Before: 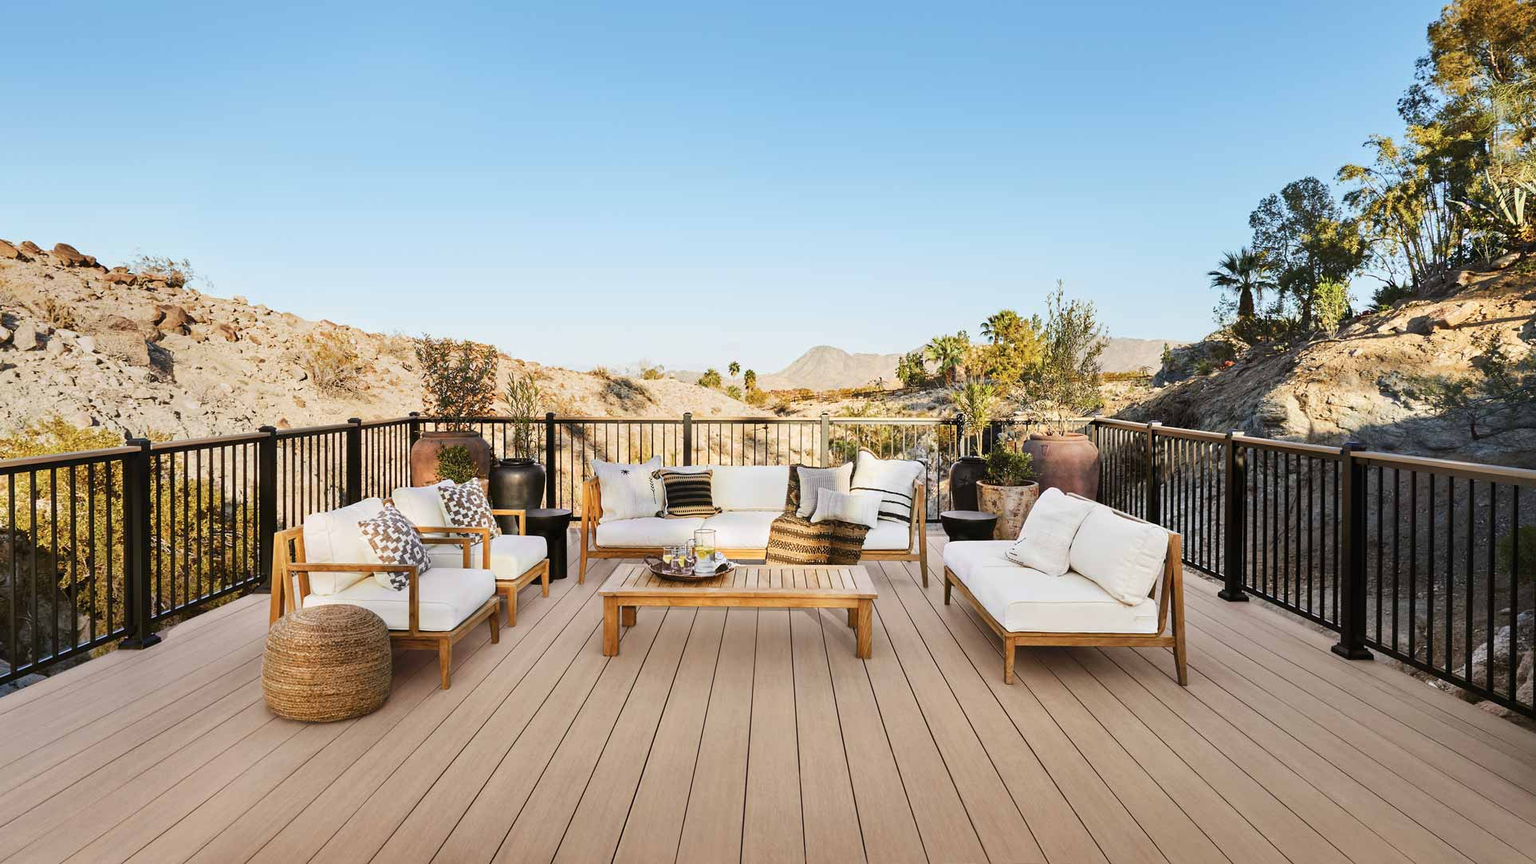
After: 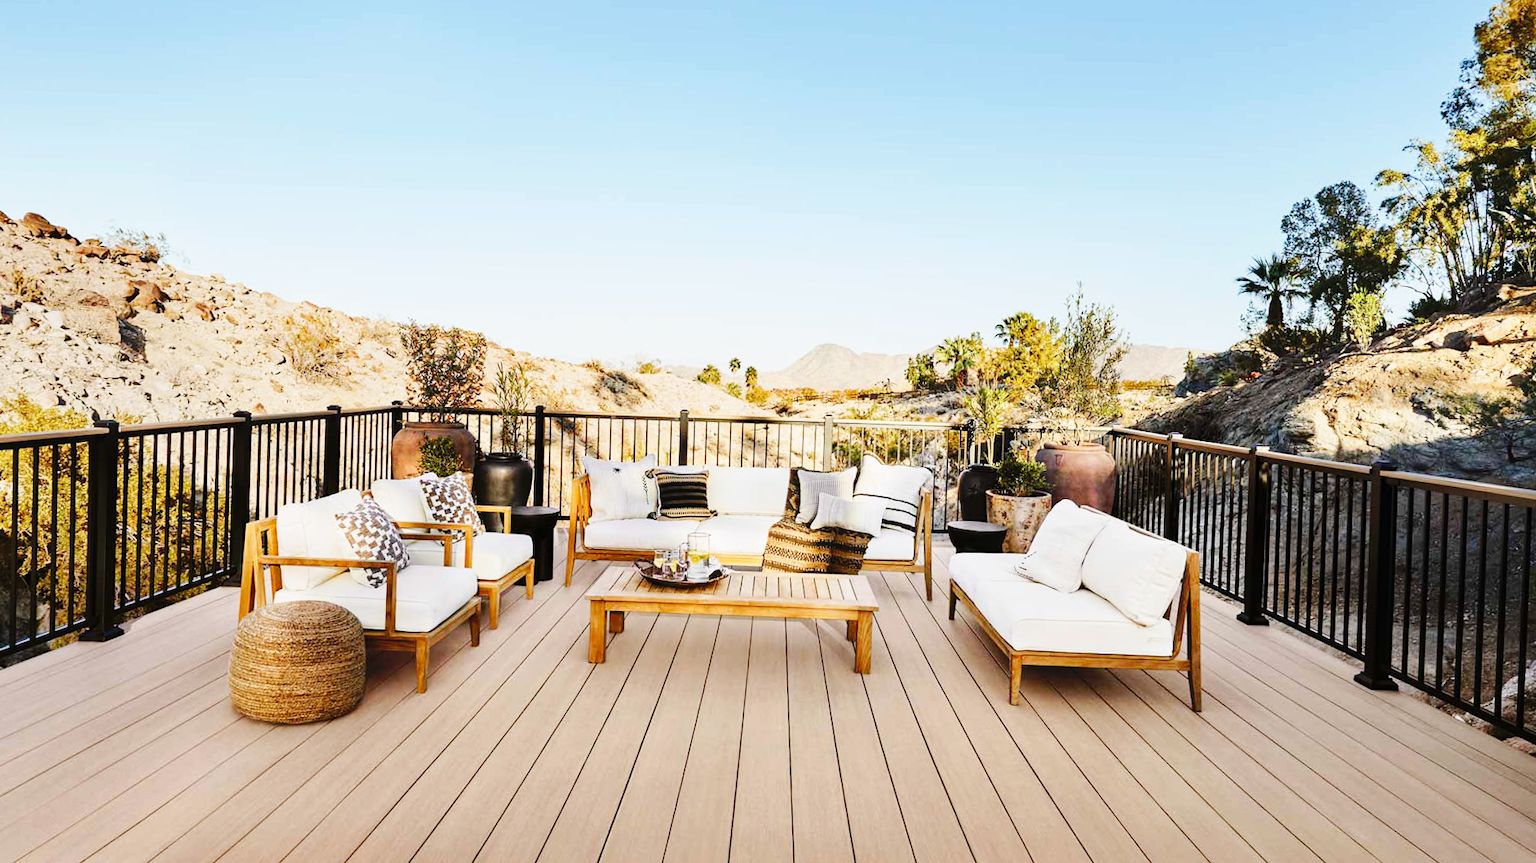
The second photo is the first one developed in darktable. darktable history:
base curve: curves: ch0 [(0, 0) (0.036, 0.025) (0.121, 0.166) (0.206, 0.329) (0.605, 0.79) (1, 1)], preserve colors none
crop and rotate: angle -1.67°
